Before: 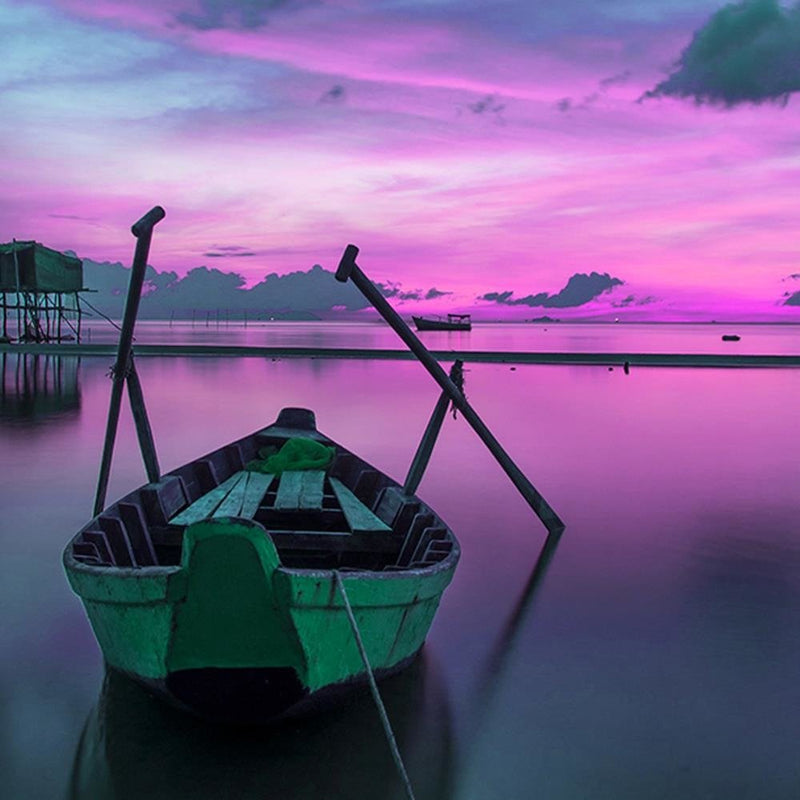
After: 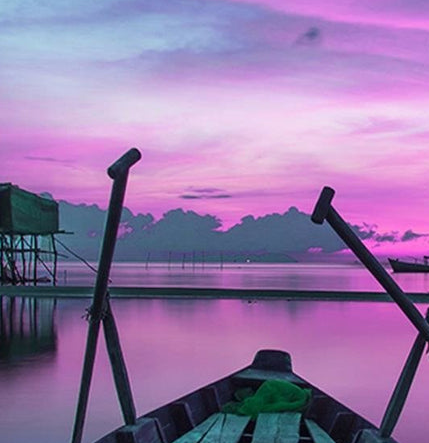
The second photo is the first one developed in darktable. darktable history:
crop and rotate: left 3.067%, top 7.403%, right 43.249%, bottom 37.117%
